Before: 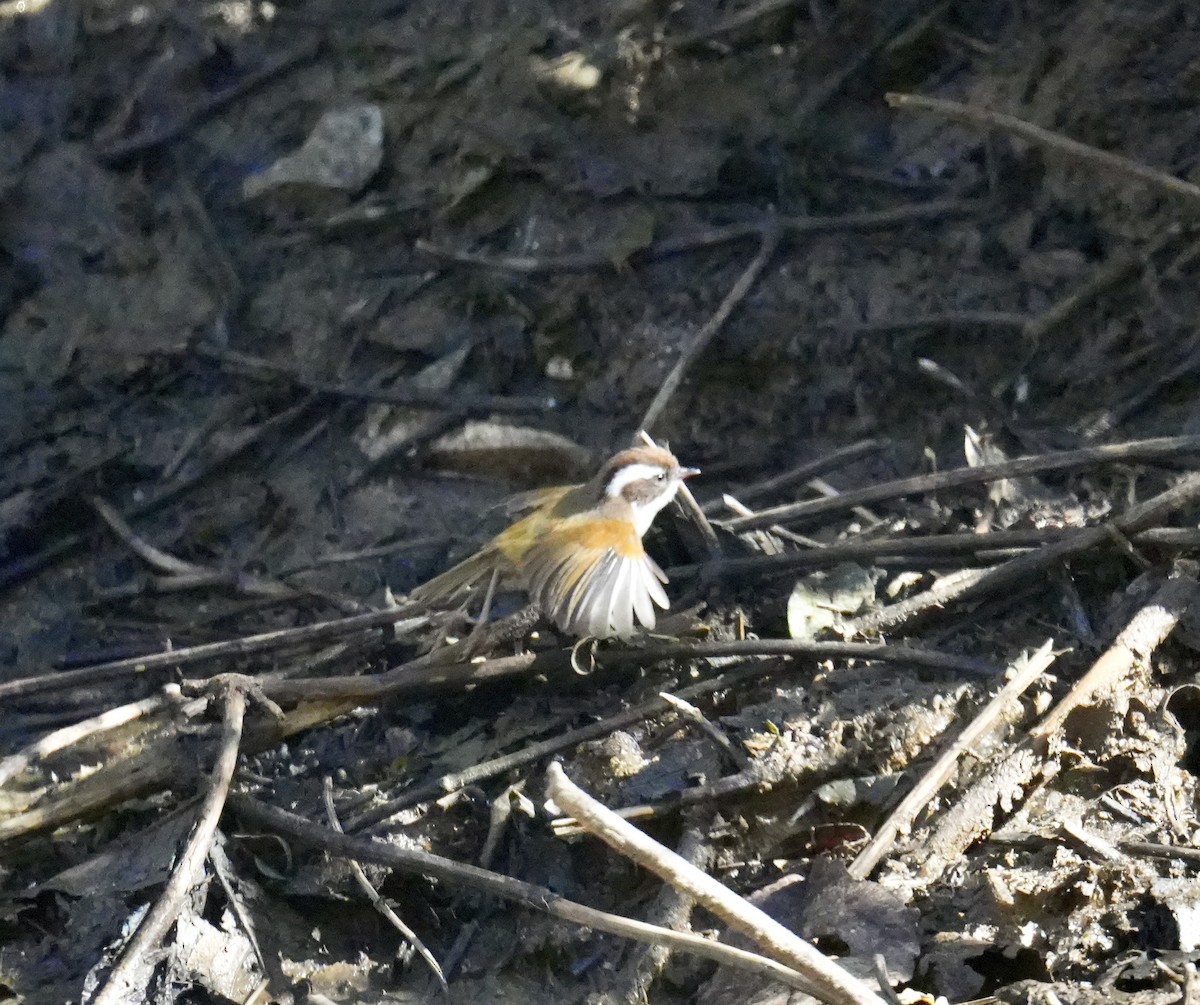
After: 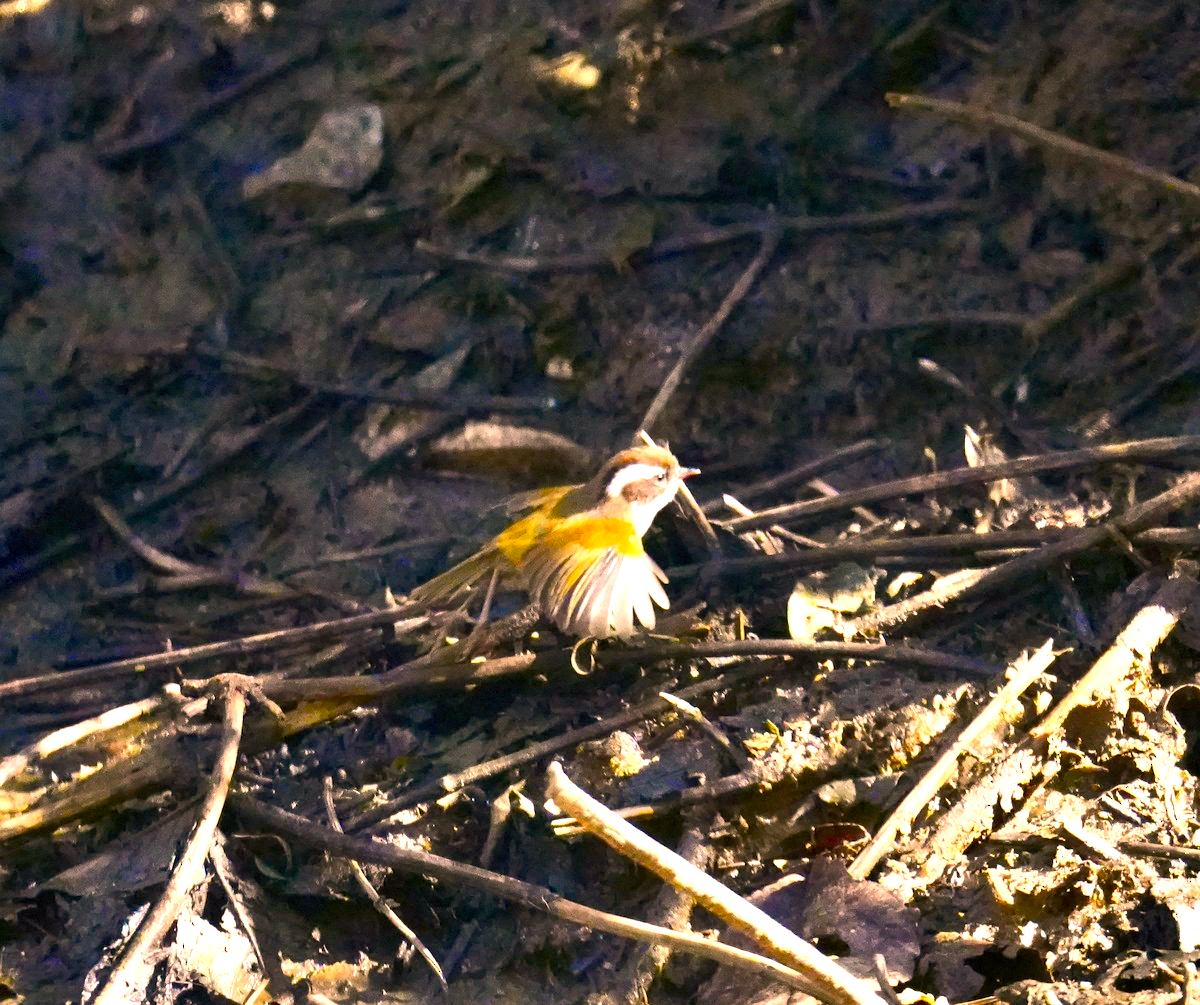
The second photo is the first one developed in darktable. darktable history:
color balance rgb: linear chroma grading › global chroma 9%, perceptual saturation grading › global saturation 36%, perceptual saturation grading › shadows 35%, perceptual brilliance grading › global brilliance 21.21%, perceptual brilliance grading › shadows -35%, global vibrance 21.21%
color correction: highlights a* 21.16, highlights b* 19.61
